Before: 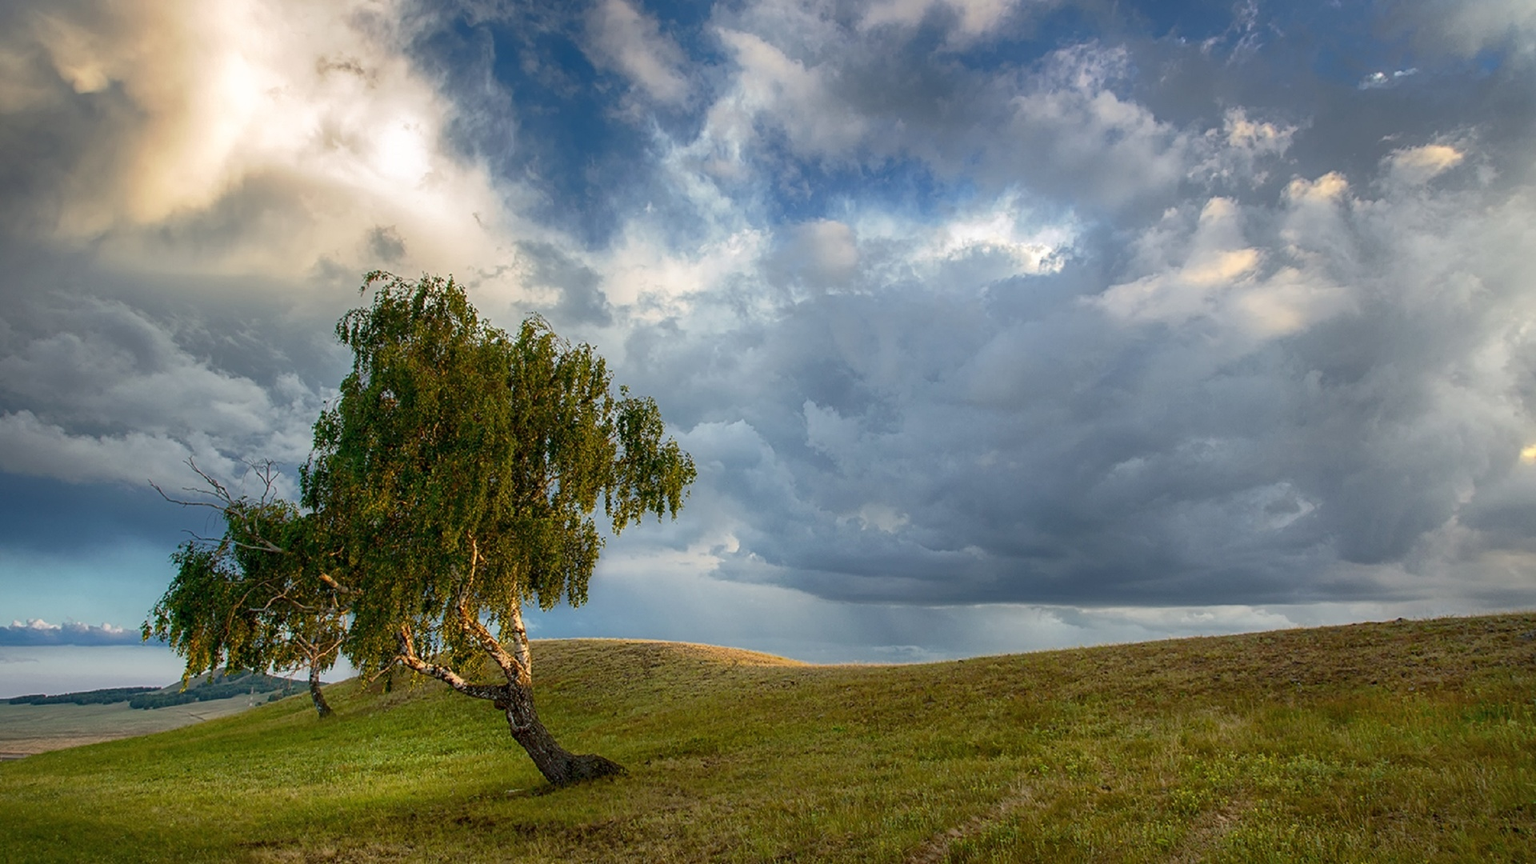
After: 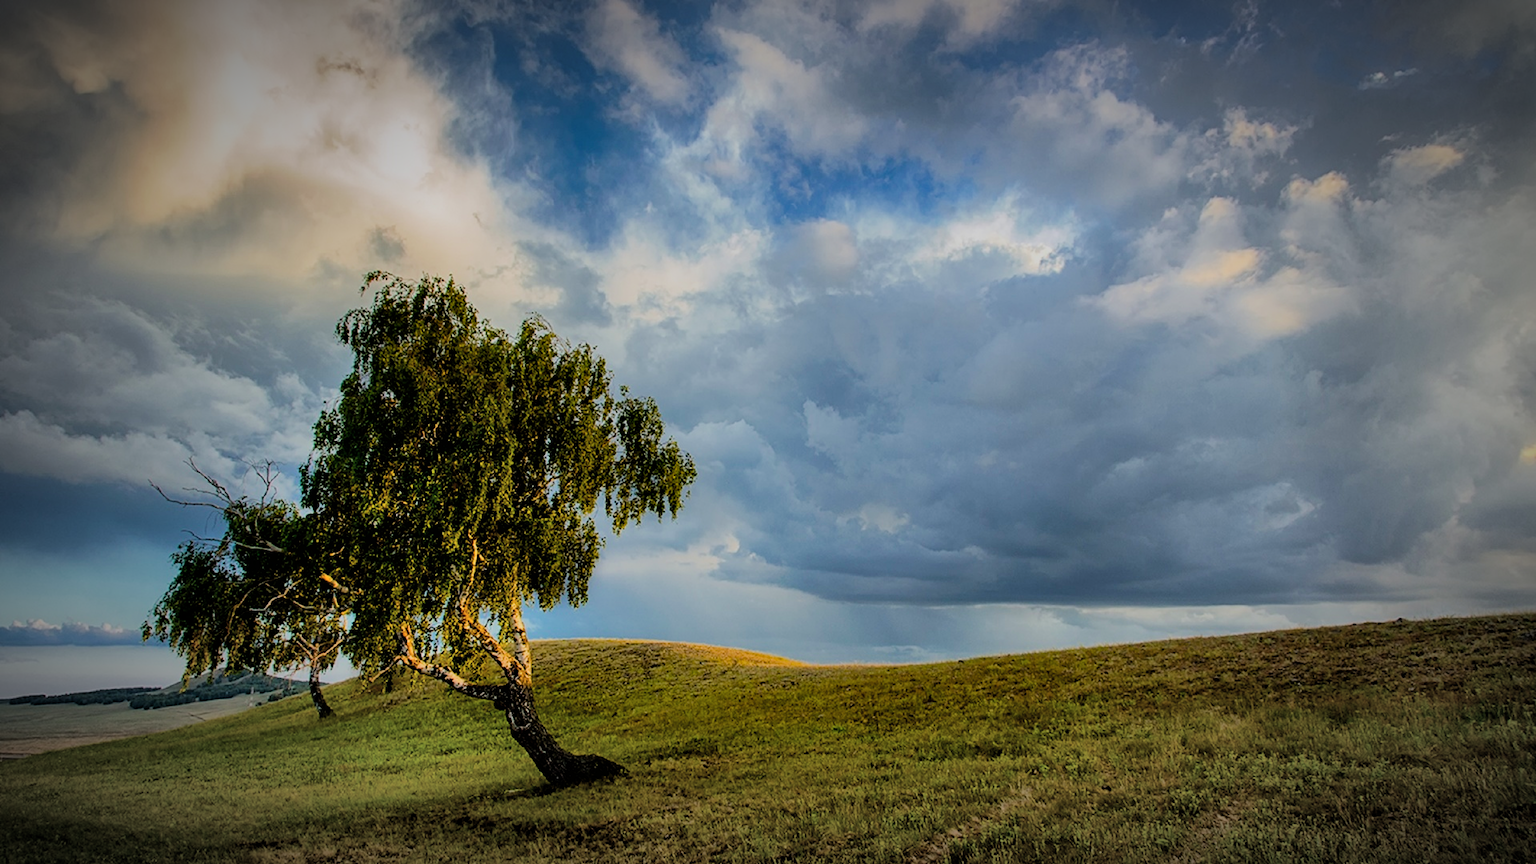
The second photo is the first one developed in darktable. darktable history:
color balance rgb: perceptual saturation grading › global saturation 25%, global vibrance 20%
filmic rgb: black relative exposure -4.14 EV, white relative exposure 5.1 EV, hardness 2.11, contrast 1.165
shadows and highlights: shadows 60, soften with gaussian
vignetting: fall-off start 67.5%, fall-off radius 67.23%, brightness -0.813, automatic ratio true
